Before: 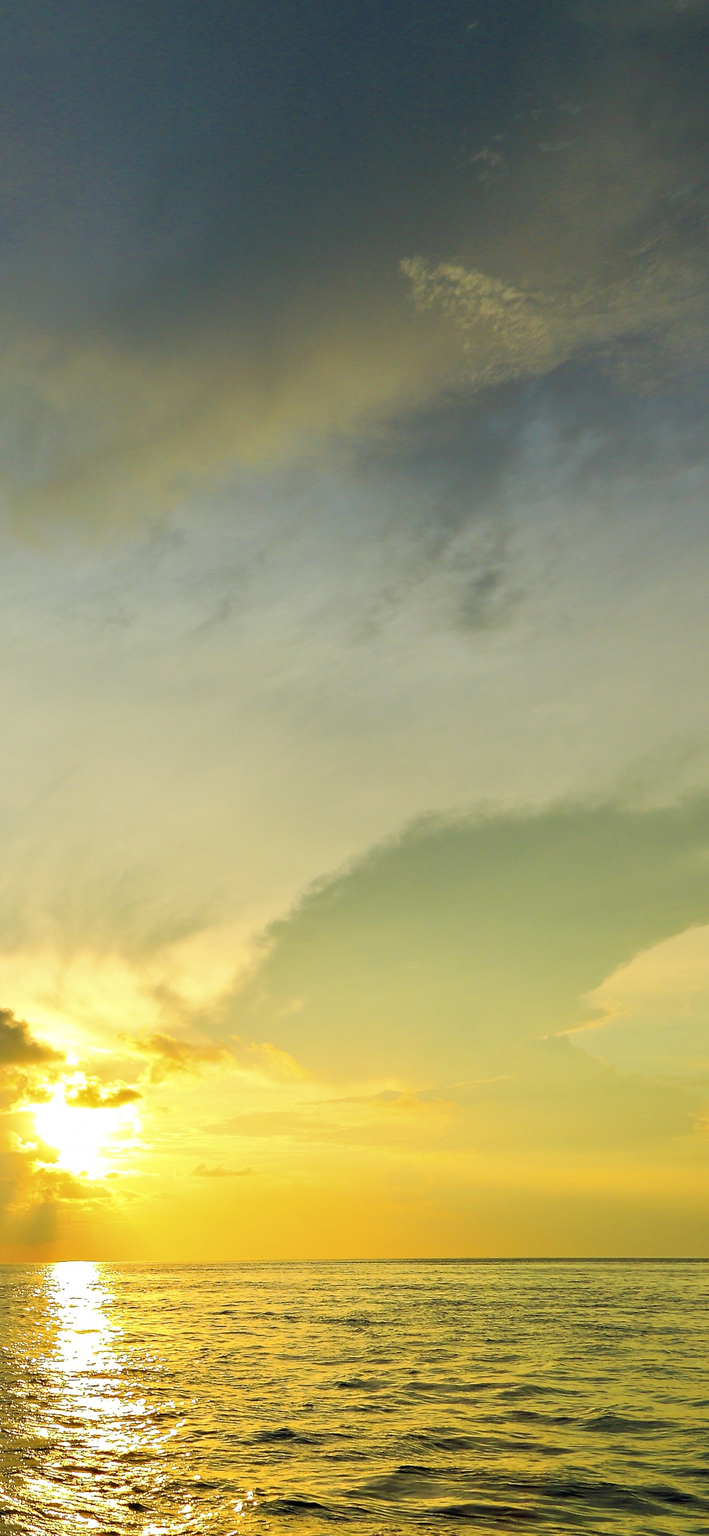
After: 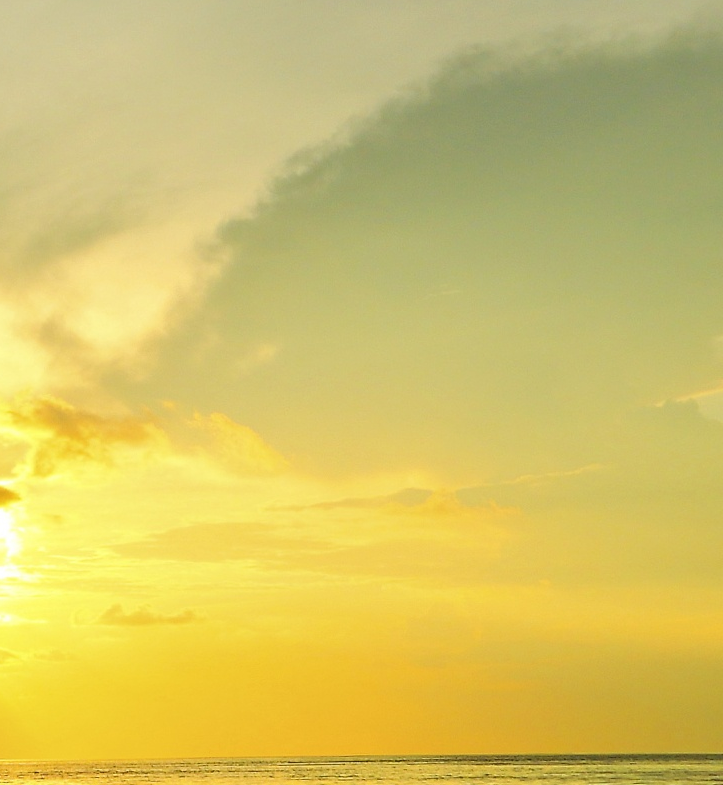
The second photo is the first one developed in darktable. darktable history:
crop: left 18.232%, top 50.956%, right 17.415%, bottom 16.8%
